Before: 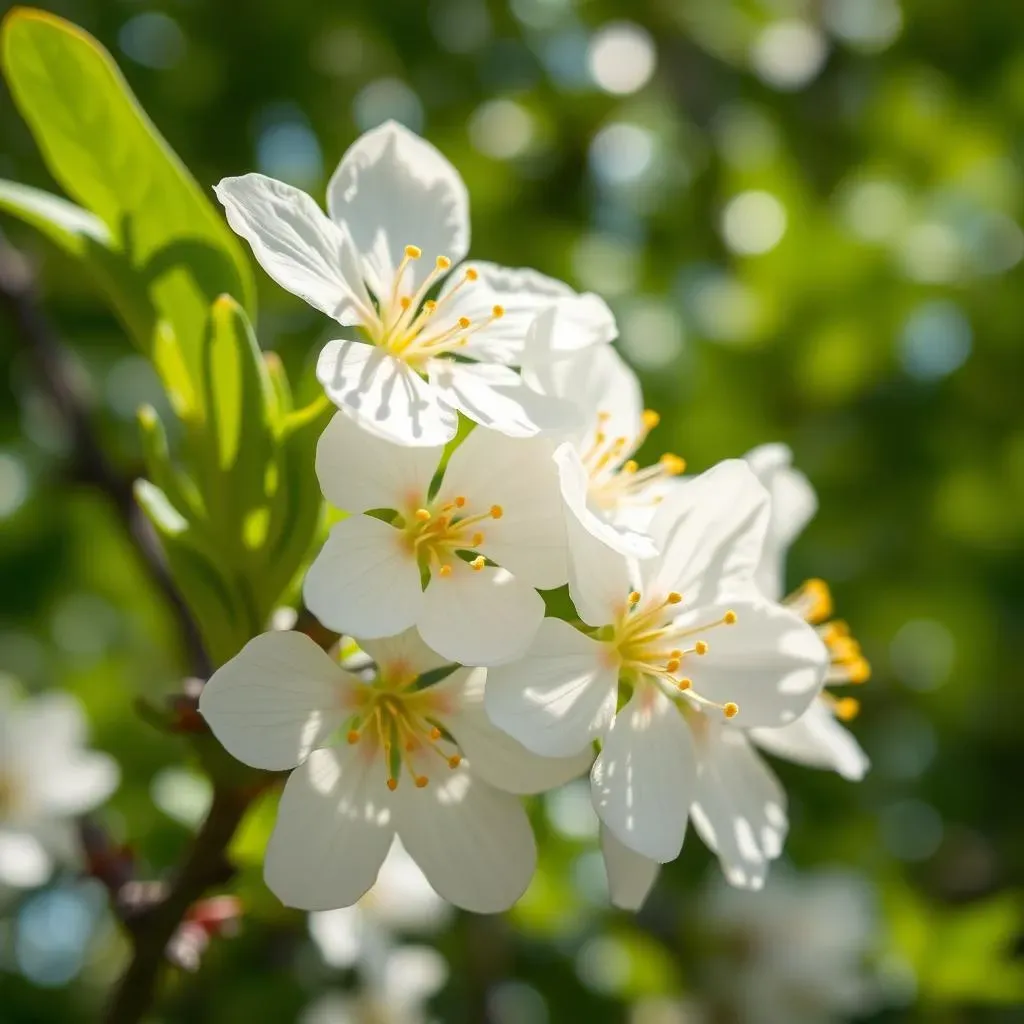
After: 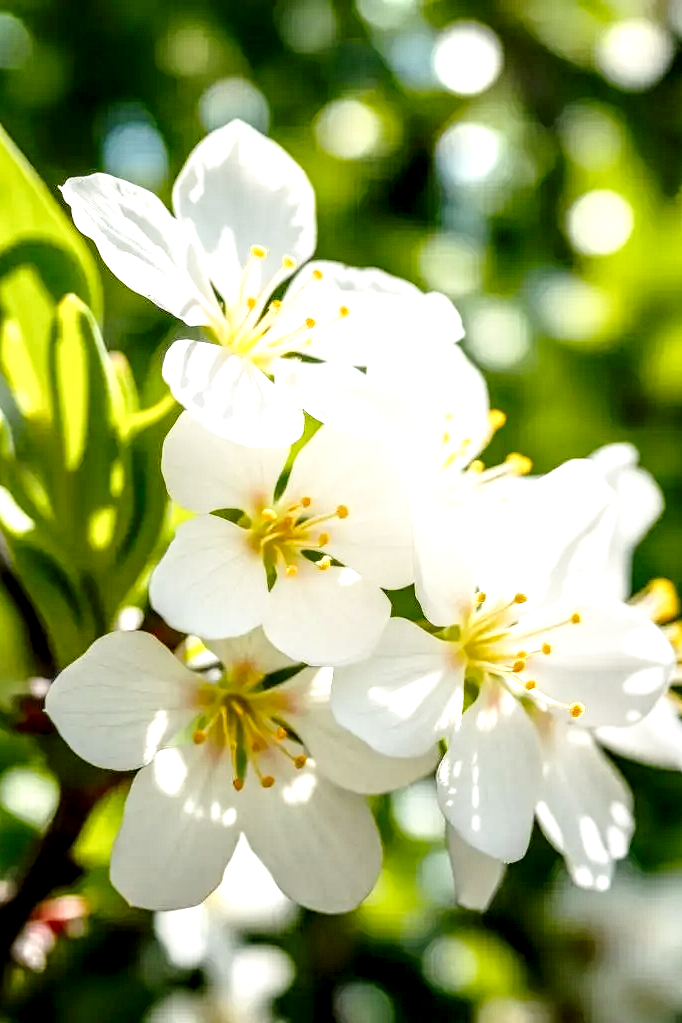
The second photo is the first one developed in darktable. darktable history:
base curve: curves: ch0 [(0, 0) (0.028, 0.03) (0.121, 0.232) (0.46, 0.748) (0.859, 0.968) (1, 1)], preserve colors none
crop and rotate: left 15.055%, right 18.278%
local contrast: highlights 20%, detail 197%
